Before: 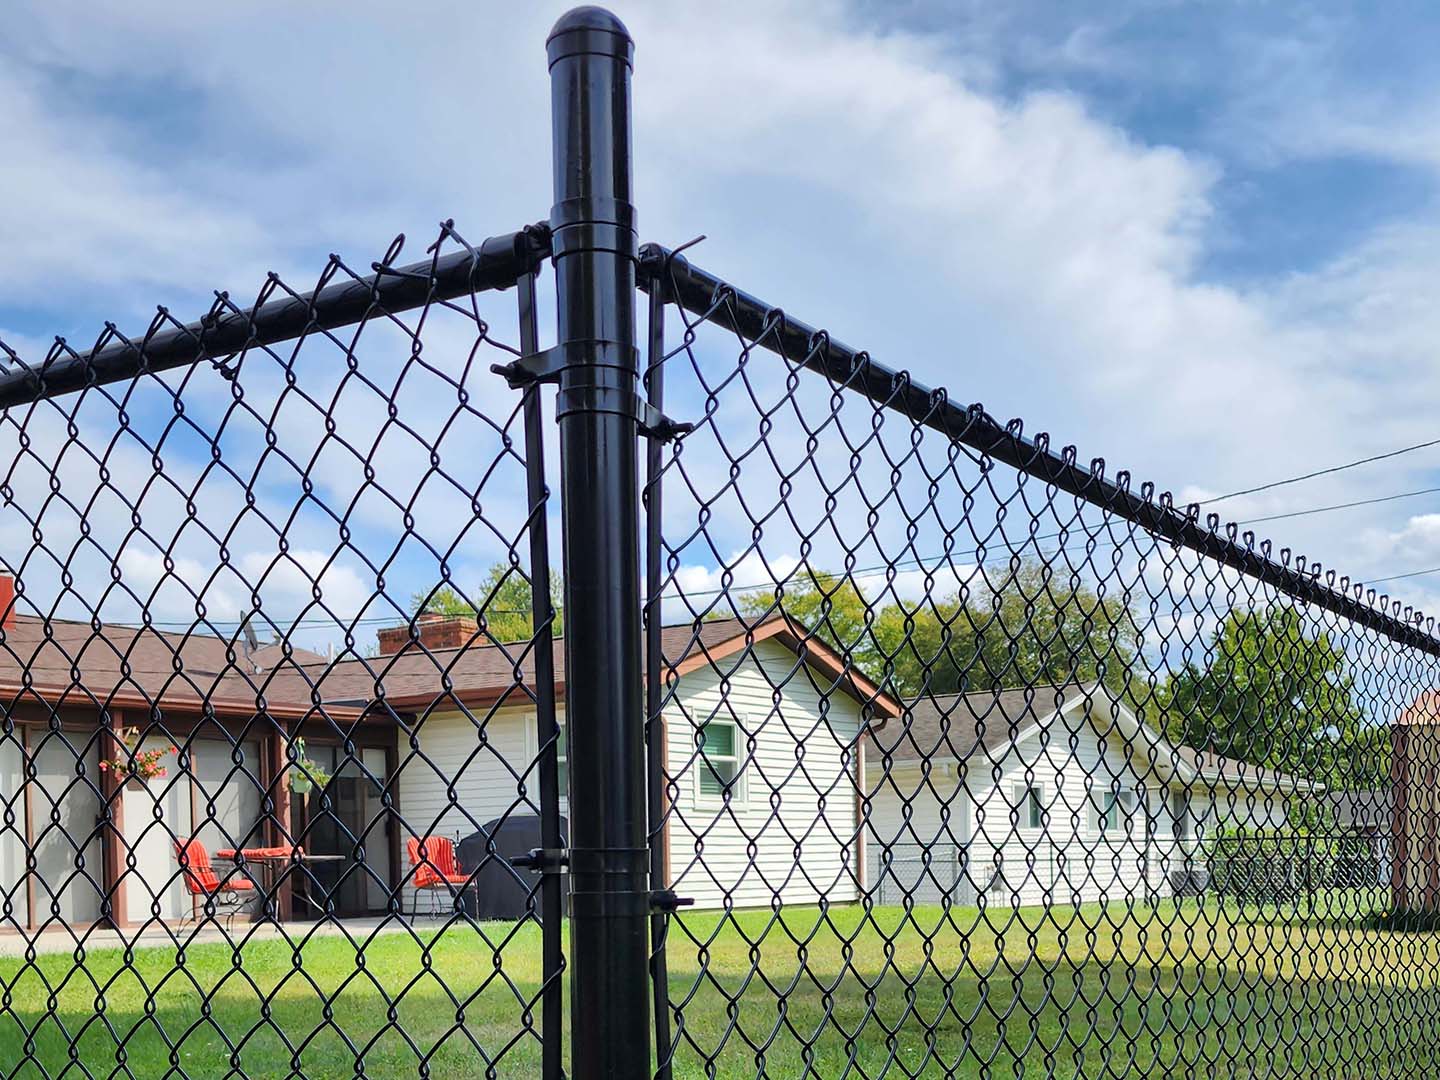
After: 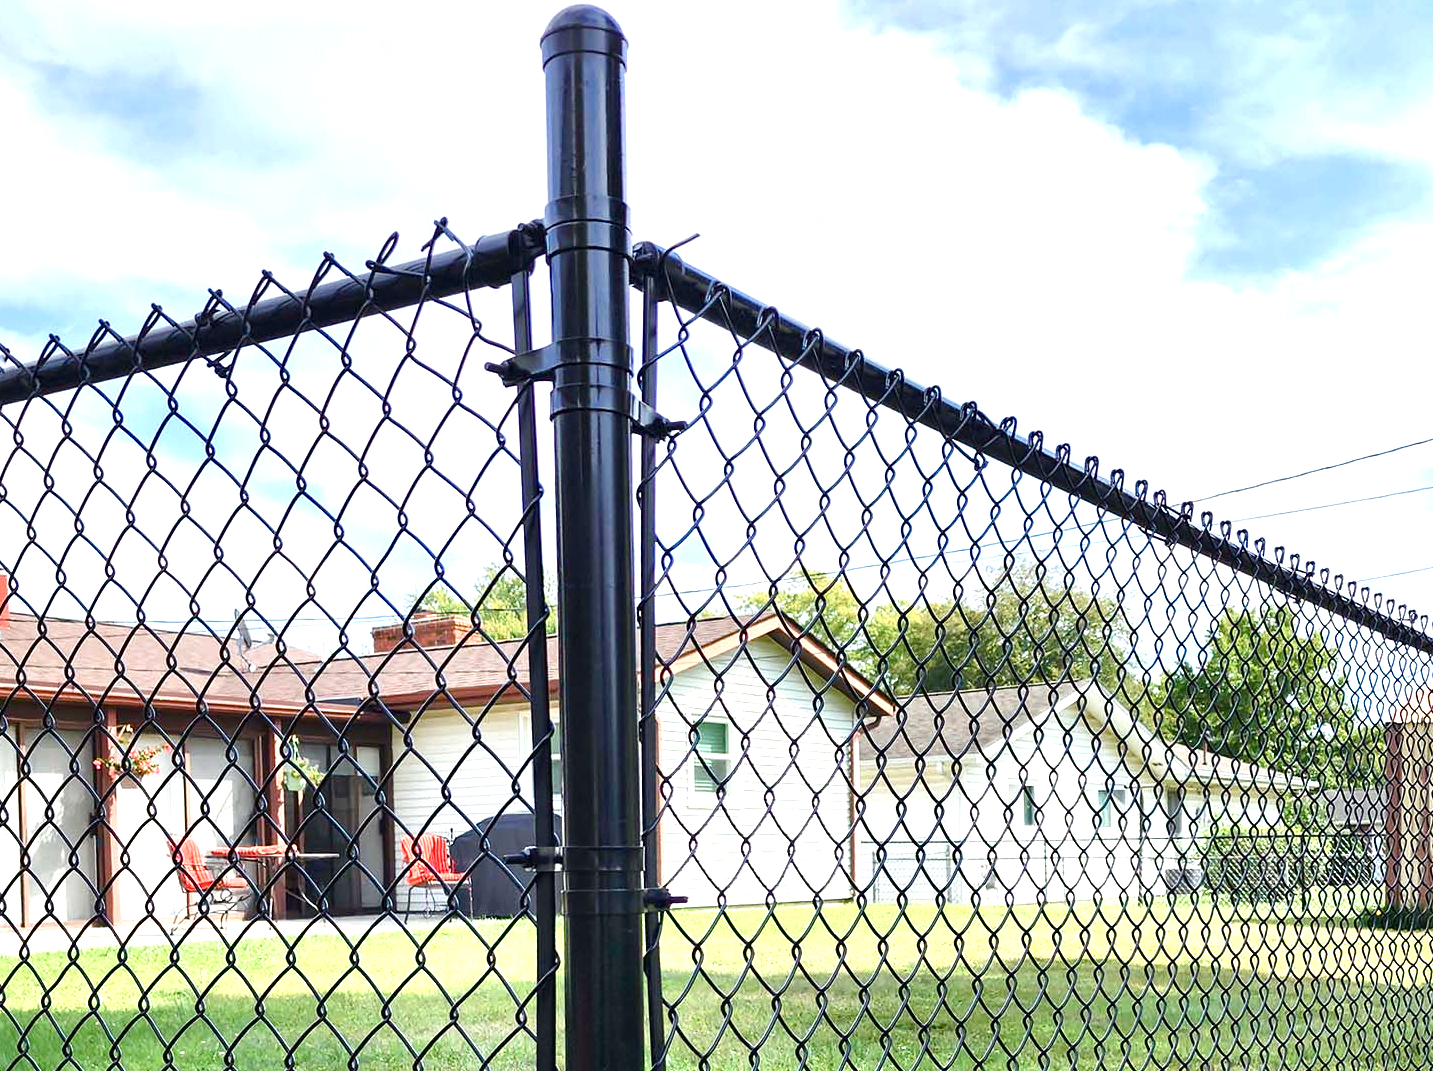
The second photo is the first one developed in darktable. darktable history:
exposure: black level correction 0, exposure 1.199 EV, compensate exposure bias true, compensate highlight preservation false
color balance rgb: shadows lift › luminance -20.147%, white fulcrum 0.091 EV, perceptual saturation grading › global saturation 20%, perceptual saturation grading › highlights -50.303%, perceptual saturation grading › shadows 30.47%
crop and rotate: left 0.485%, top 0.361%, bottom 0.395%
